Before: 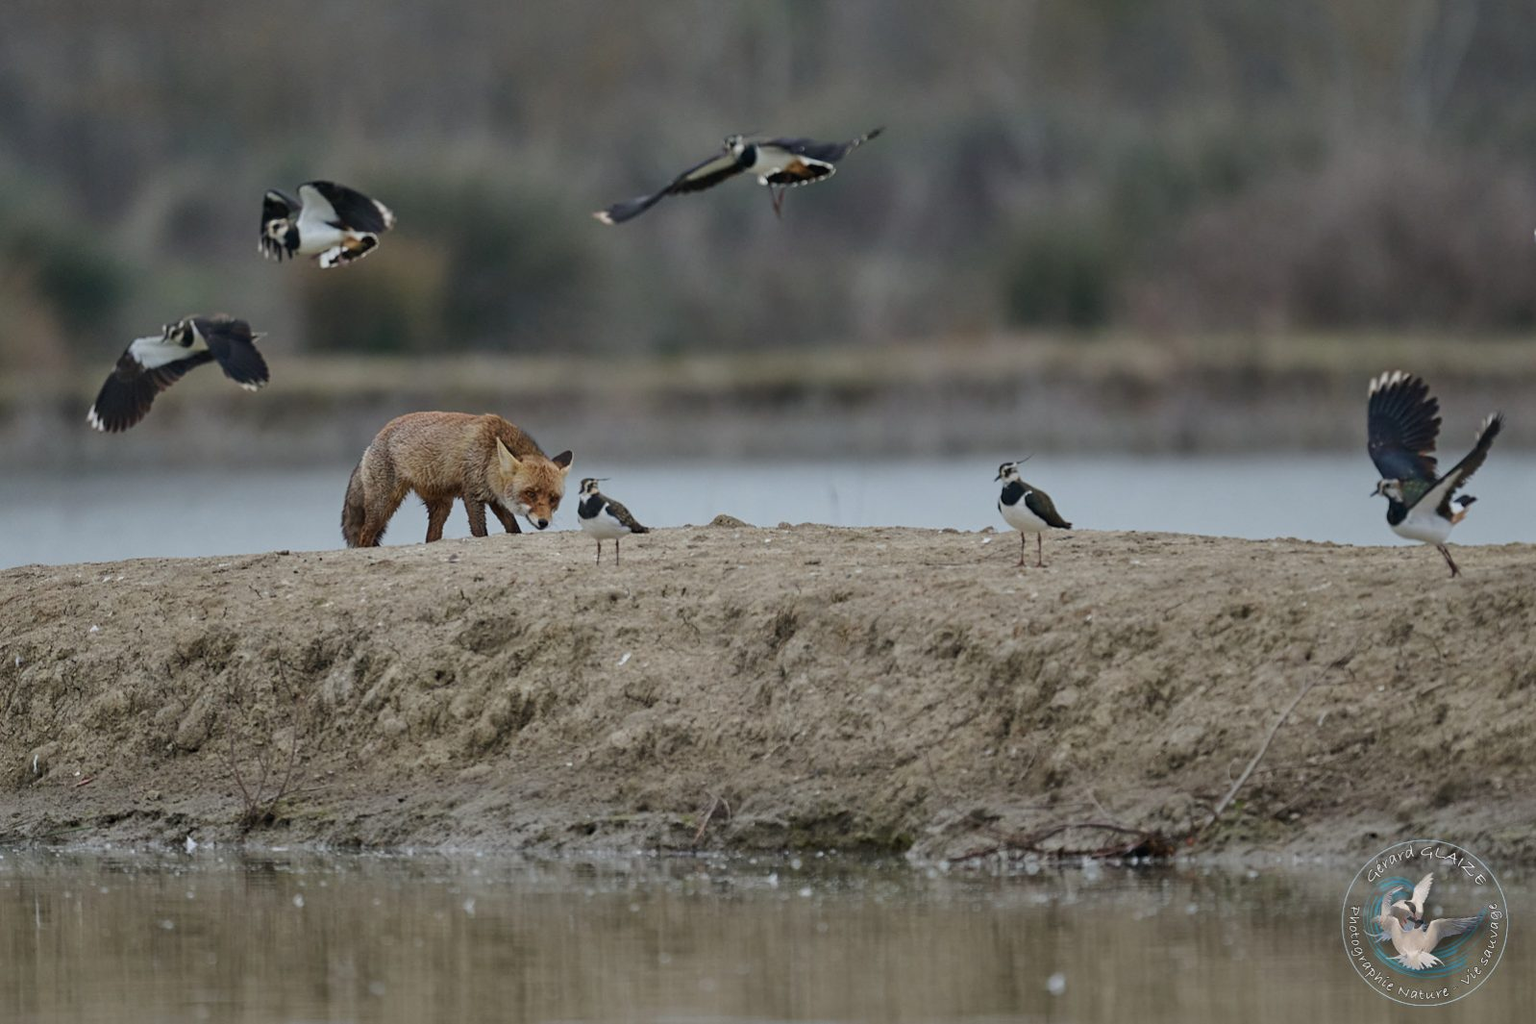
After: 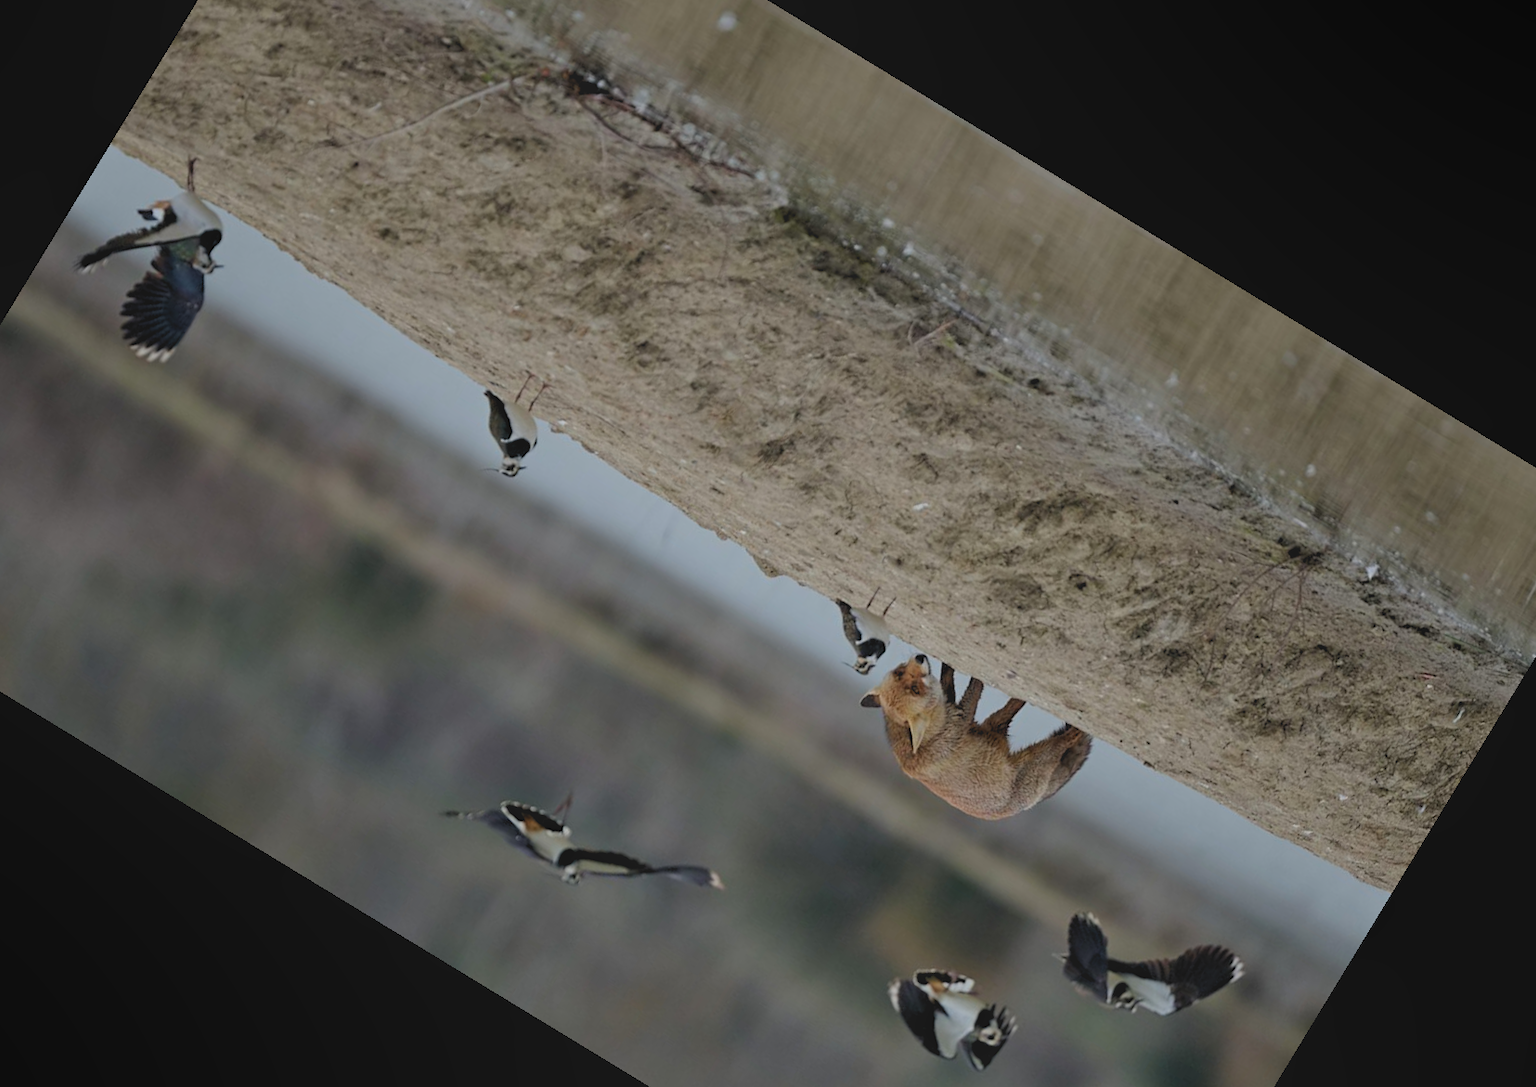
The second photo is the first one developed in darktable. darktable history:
crop and rotate: angle 148.68°, left 9.111%, top 15.603%, right 4.588%, bottom 17.041%
local contrast: detail 69%
rgb levels: levels [[0.01, 0.419, 0.839], [0, 0.5, 1], [0, 0.5, 1]]
